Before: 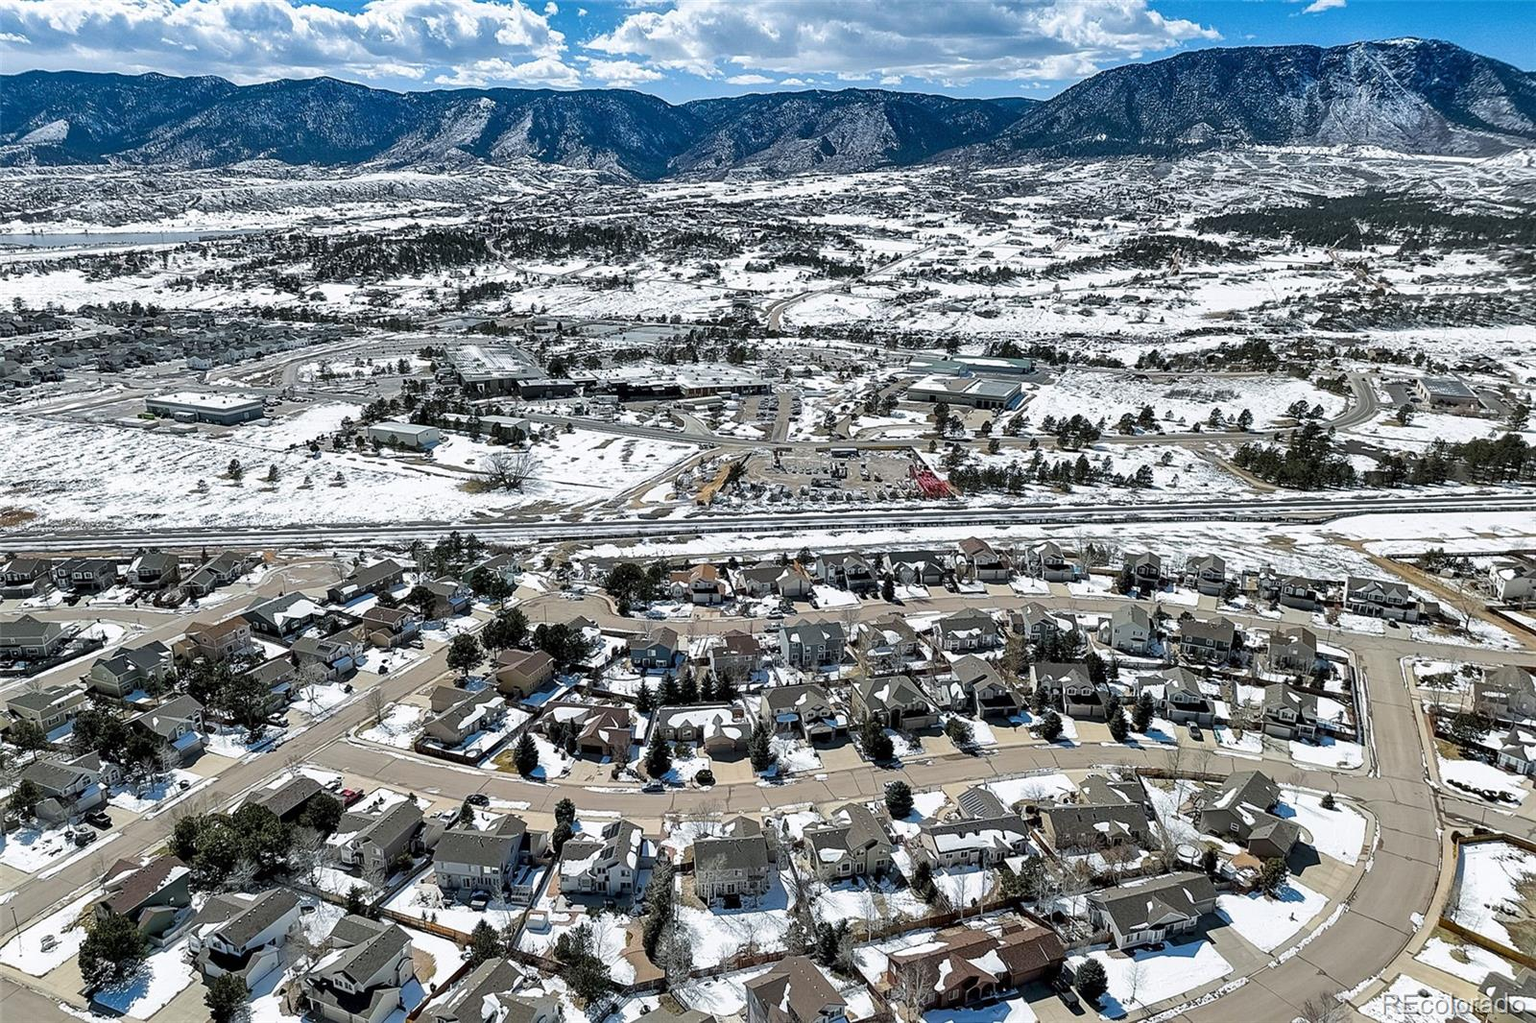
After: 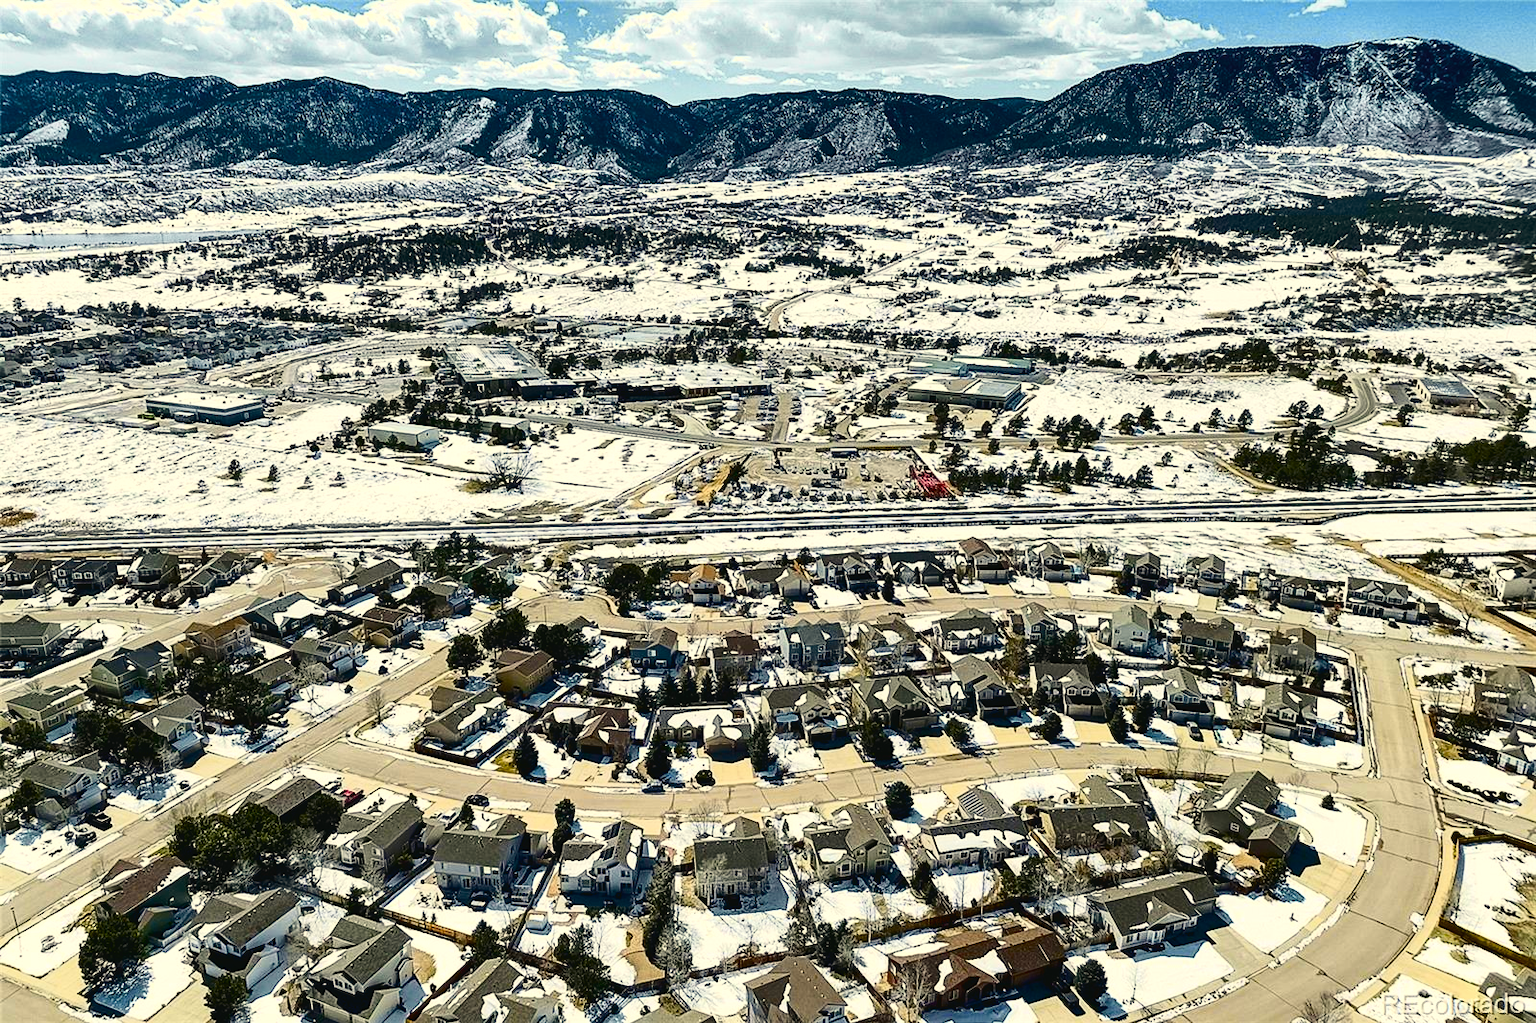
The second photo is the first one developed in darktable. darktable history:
tone equalizer: -8 EV -0.001 EV, -7 EV 0.001 EV, -6 EV -0.002 EV, -5 EV -0.003 EV, -4 EV -0.062 EV, -3 EV -0.222 EV, -2 EV -0.267 EV, -1 EV 0.105 EV, +0 EV 0.303 EV
color balance rgb: perceptual saturation grading › global saturation 20%, perceptual saturation grading › highlights -25%, perceptual saturation grading › shadows 50.52%, global vibrance 40.24%
color correction: highlights a* 1.39, highlights b* 17.83
tone curve: curves: ch0 [(0, 0.032) (0.078, 0.052) (0.236, 0.168) (0.43, 0.472) (0.508, 0.566) (0.66, 0.754) (0.79, 0.883) (0.994, 0.974)]; ch1 [(0, 0) (0.161, 0.092) (0.35, 0.33) (0.379, 0.401) (0.456, 0.456) (0.508, 0.501) (0.547, 0.531) (0.573, 0.563) (0.625, 0.602) (0.718, 0.734) (1, 1)]; ch2 [(0, 0) (0.369, 0.427) (0.44, 0.434) (0.502, 0.501) (0.54, 0.537) (0.586, 0.59) (0.621, 0.604) (1, 1)], color space Lab, independent channels, preserve colors none
